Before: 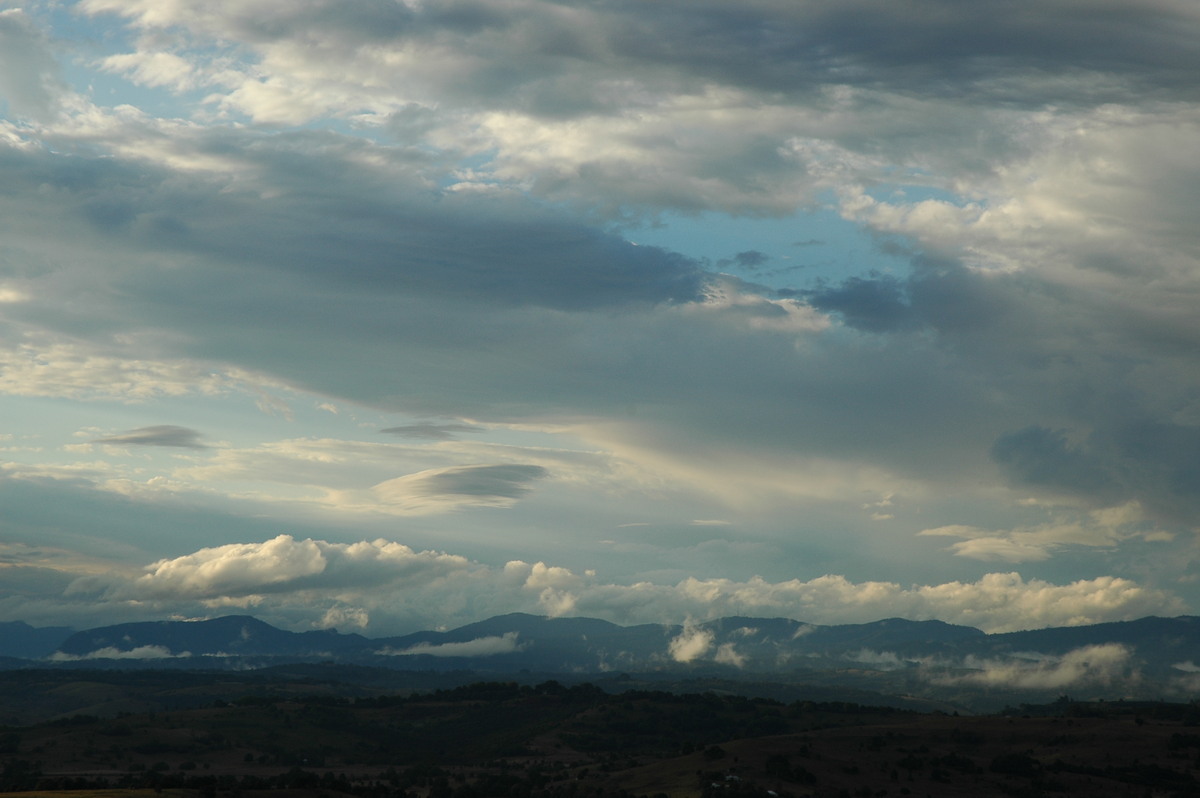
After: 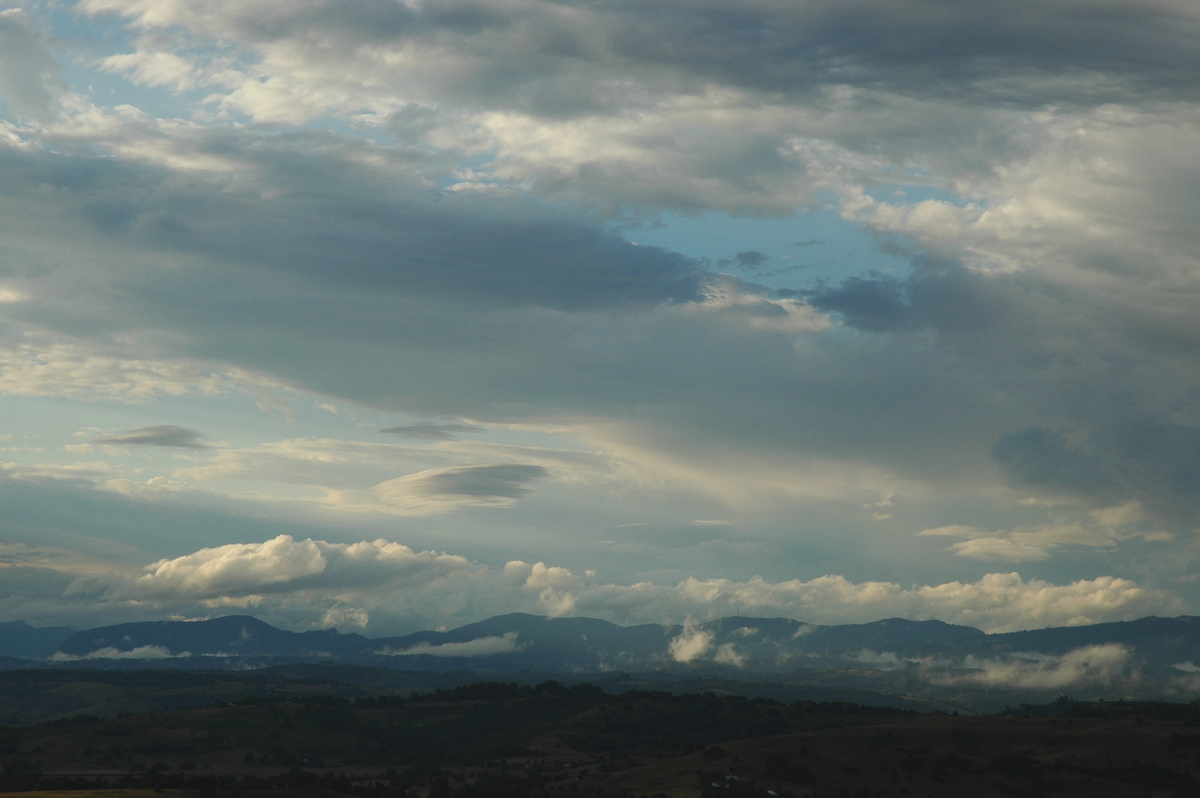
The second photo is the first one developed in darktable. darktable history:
contrast brightness saturation: contrast -0.102, saturation -0.092
